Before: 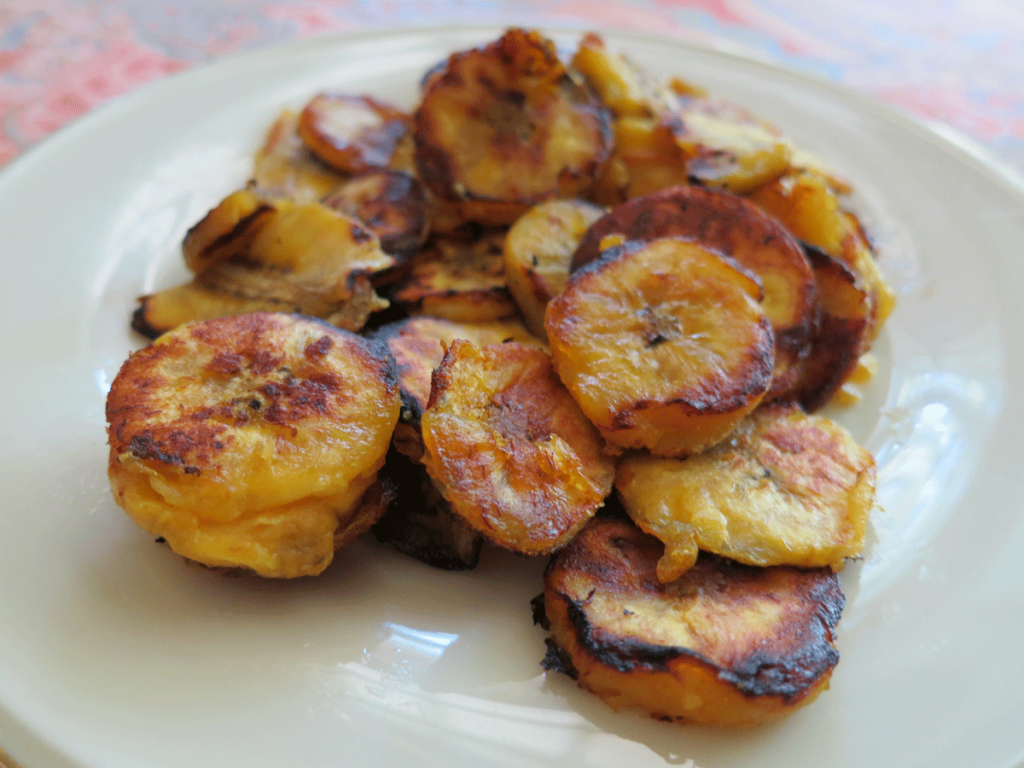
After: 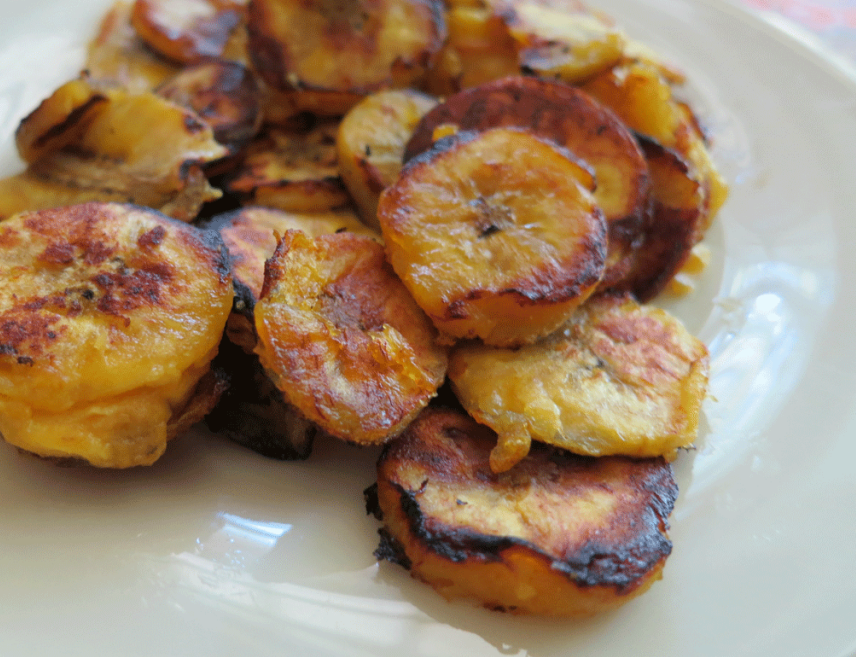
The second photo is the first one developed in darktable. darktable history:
crop: left 16.344%, top 14.446%
